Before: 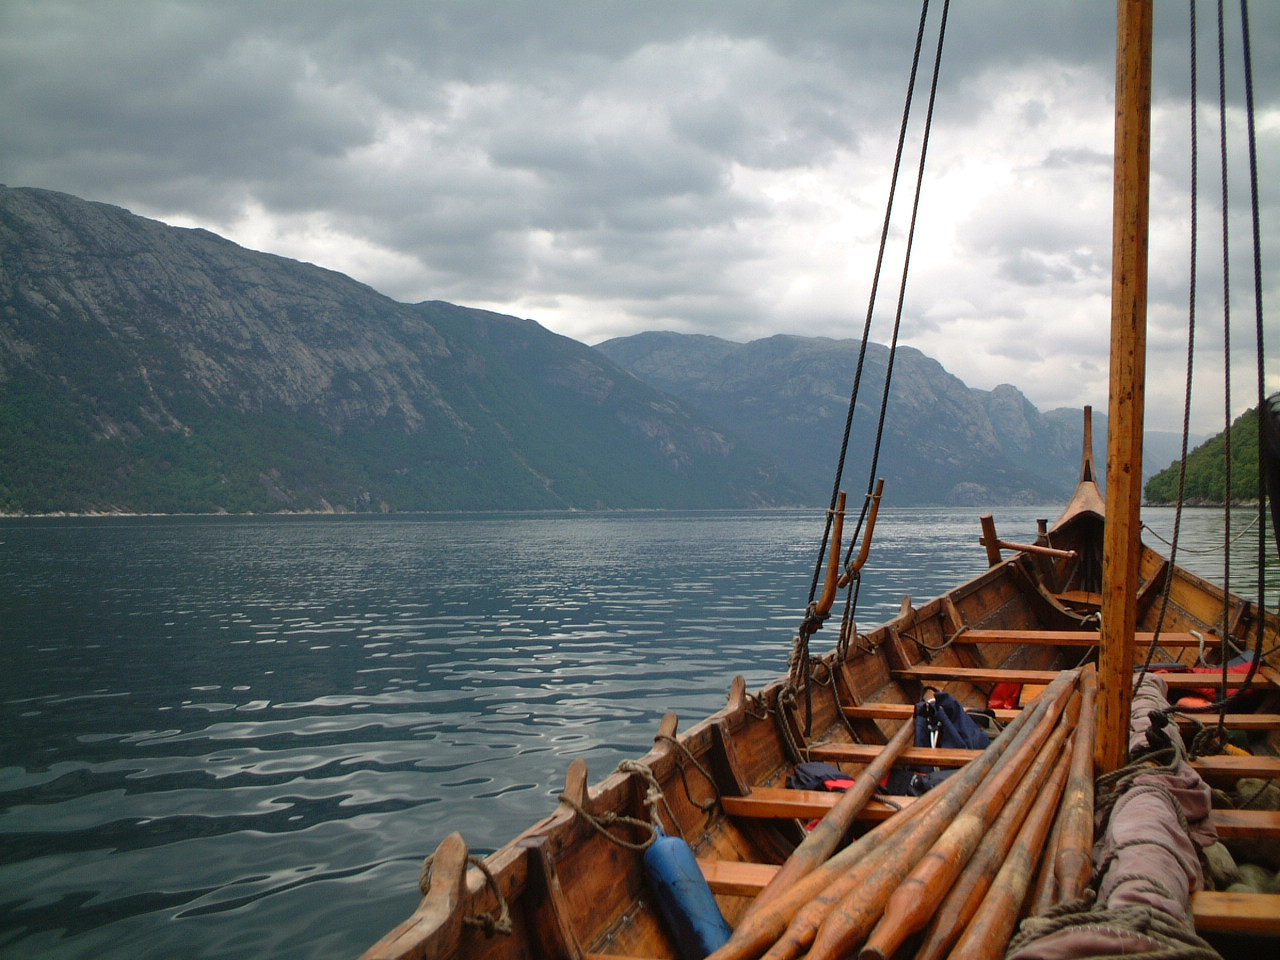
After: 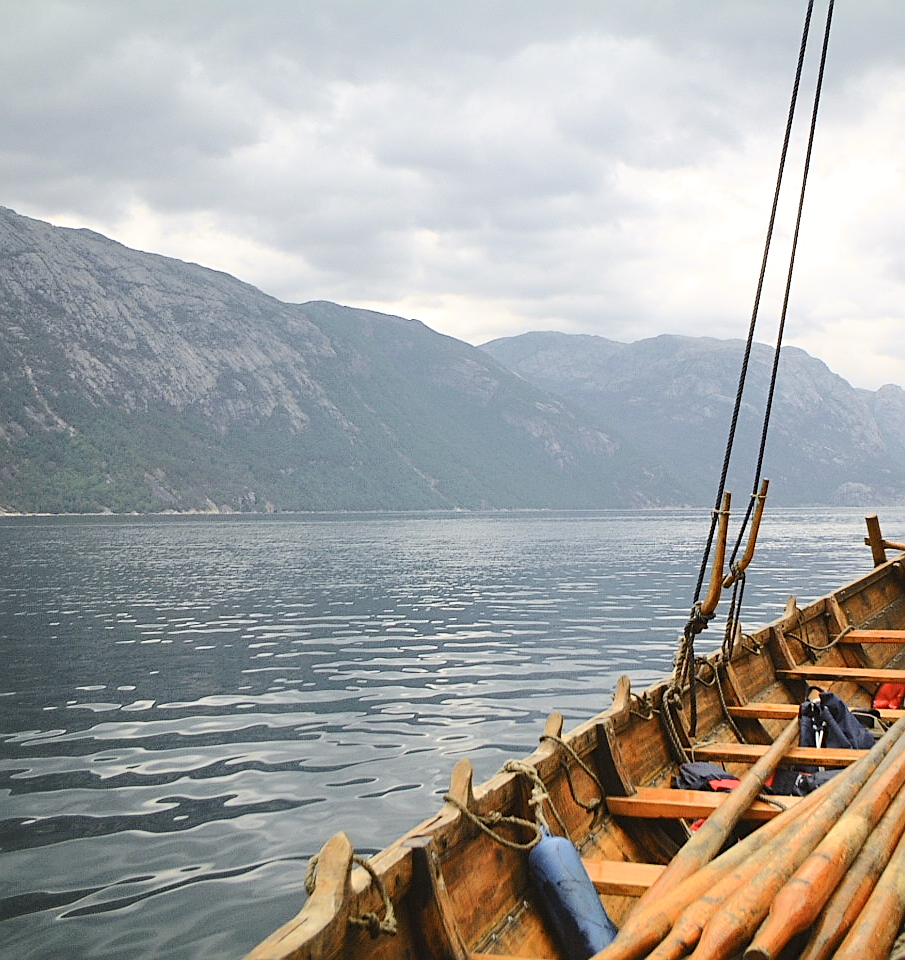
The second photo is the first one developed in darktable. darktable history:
sharpen: on, module defaults
contrast brightness saturation: contrast 0.14, brightness 0.227
crop and rotate: left 9.014%, right 20.252%
tone curve: curves: ch0 [(0, 0) (0.239, 0.248) (0.508, 0.606) (0.828, 0.878) (1, 1)]; ch1 [(0, 0) (0.401, 0.42) (0.45, 0.464) (0.492, 0.498) (0.511, 0.507) (0.561, 0.549) (0.688, 0.726) (1, 1)]; ch2 [(0, 0) (0.411, 0.433) (0.5, 0.504) (0.545, 0.574) (1, 1)], color space Lab, independent channels, preserve colors none
